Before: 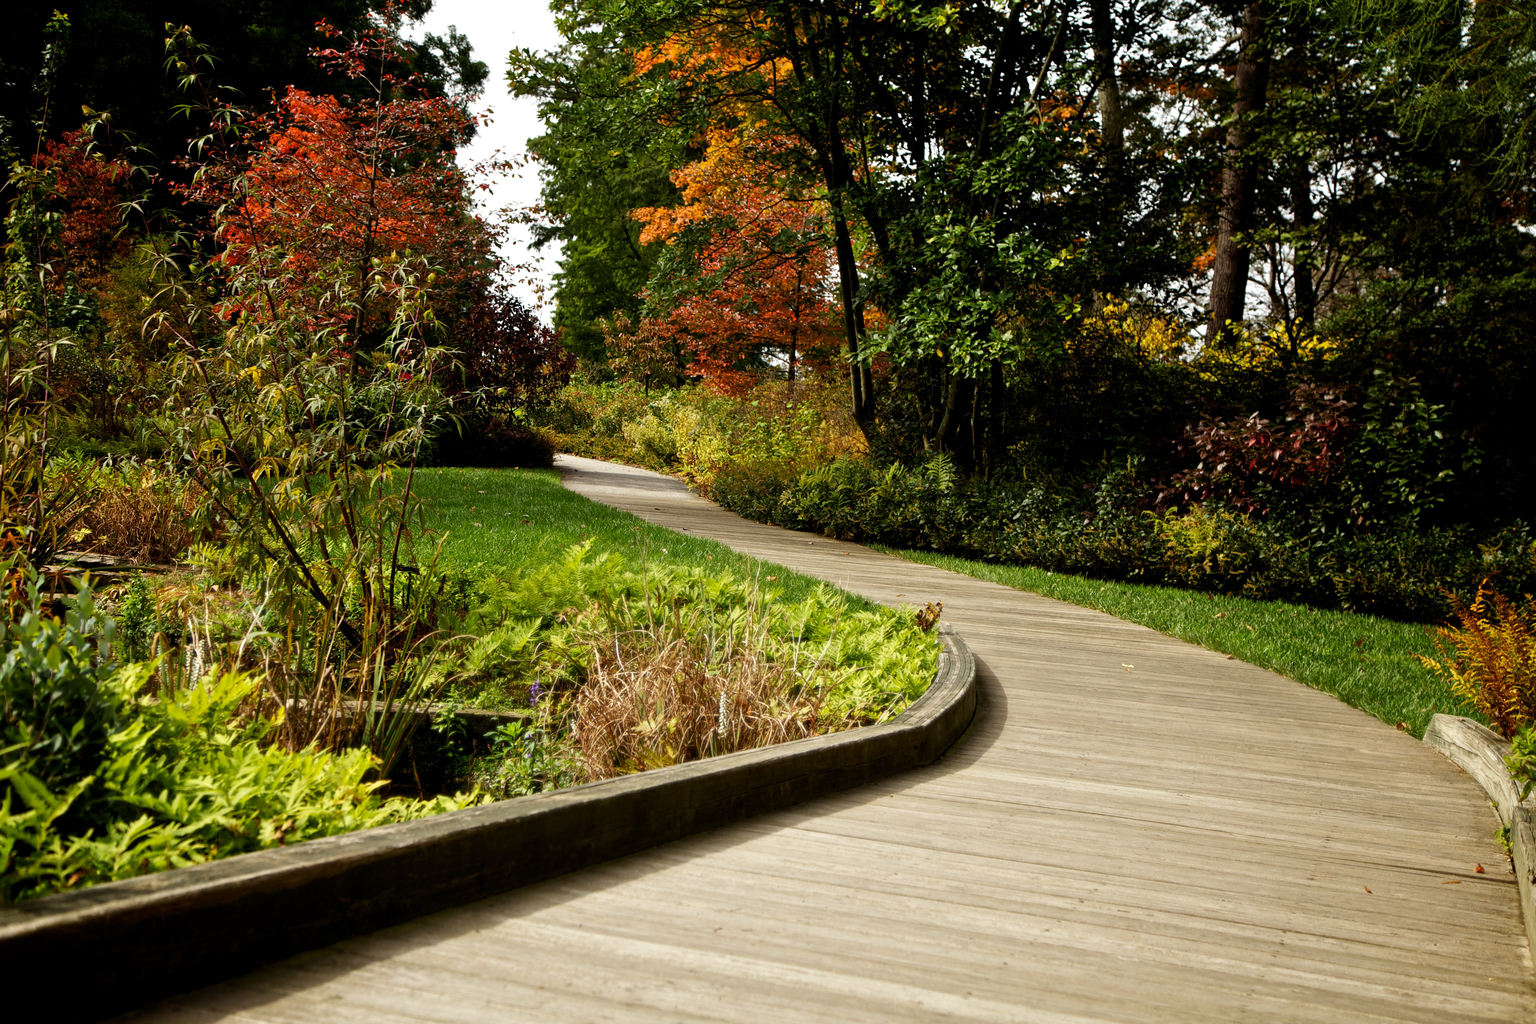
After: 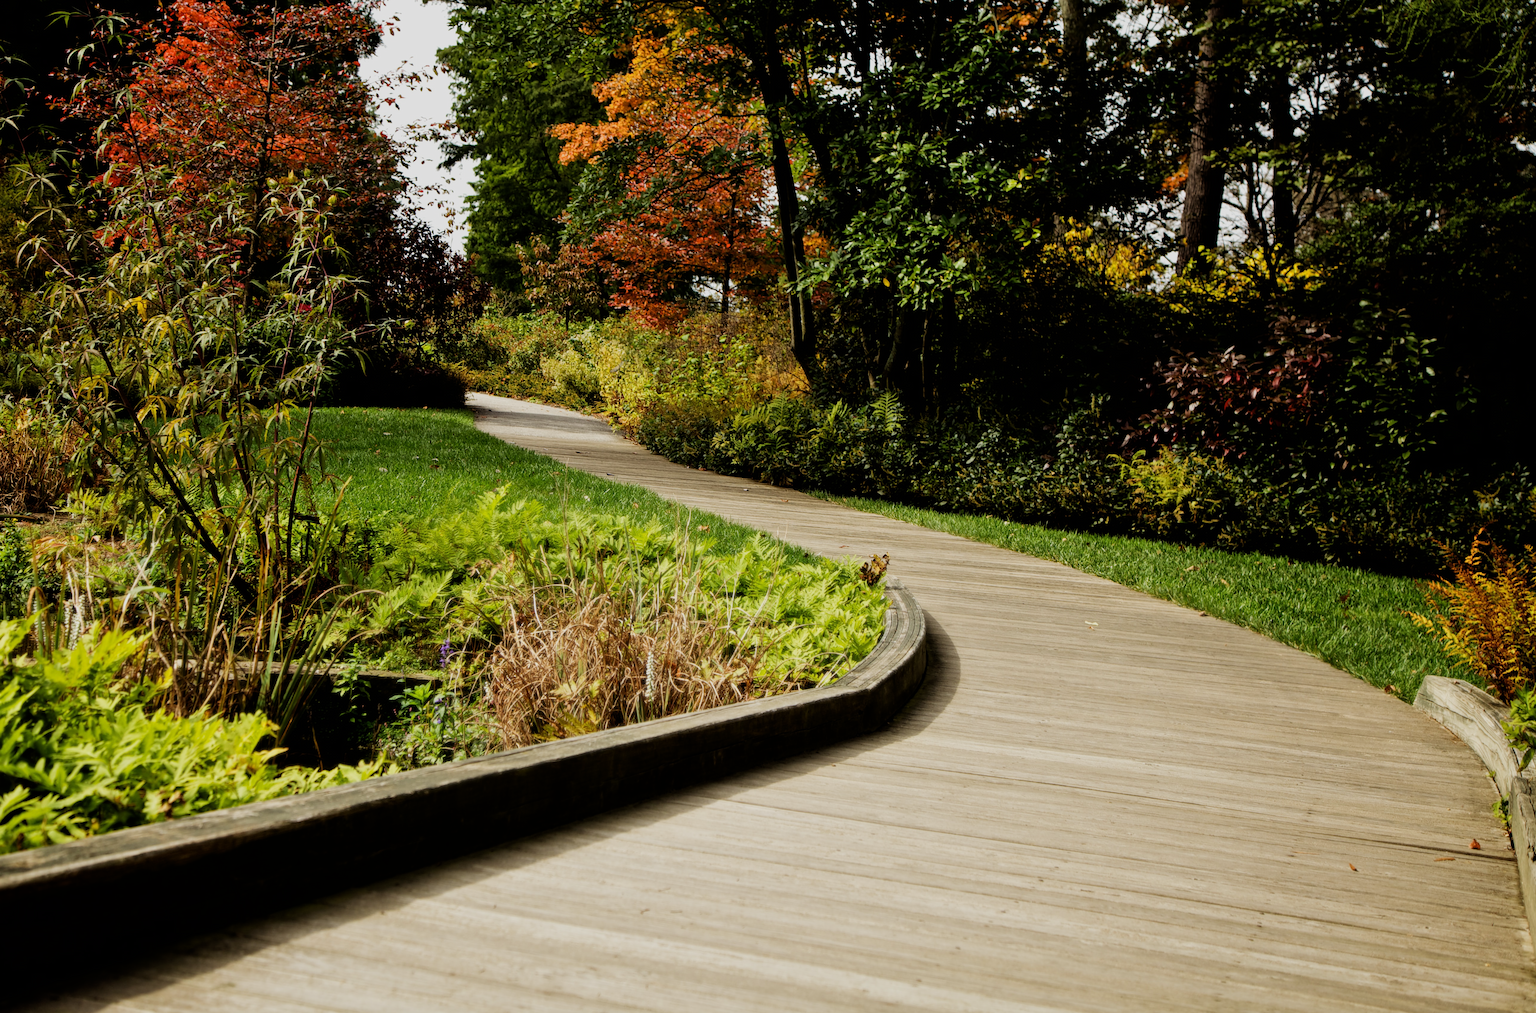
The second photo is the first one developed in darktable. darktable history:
crop and rotate: left 8.262%, top 9.226%
filmic rgb: black relative exposure -7.65 EV, hardness 4.02, contrast 1.1, highlights saturation mix -30%
